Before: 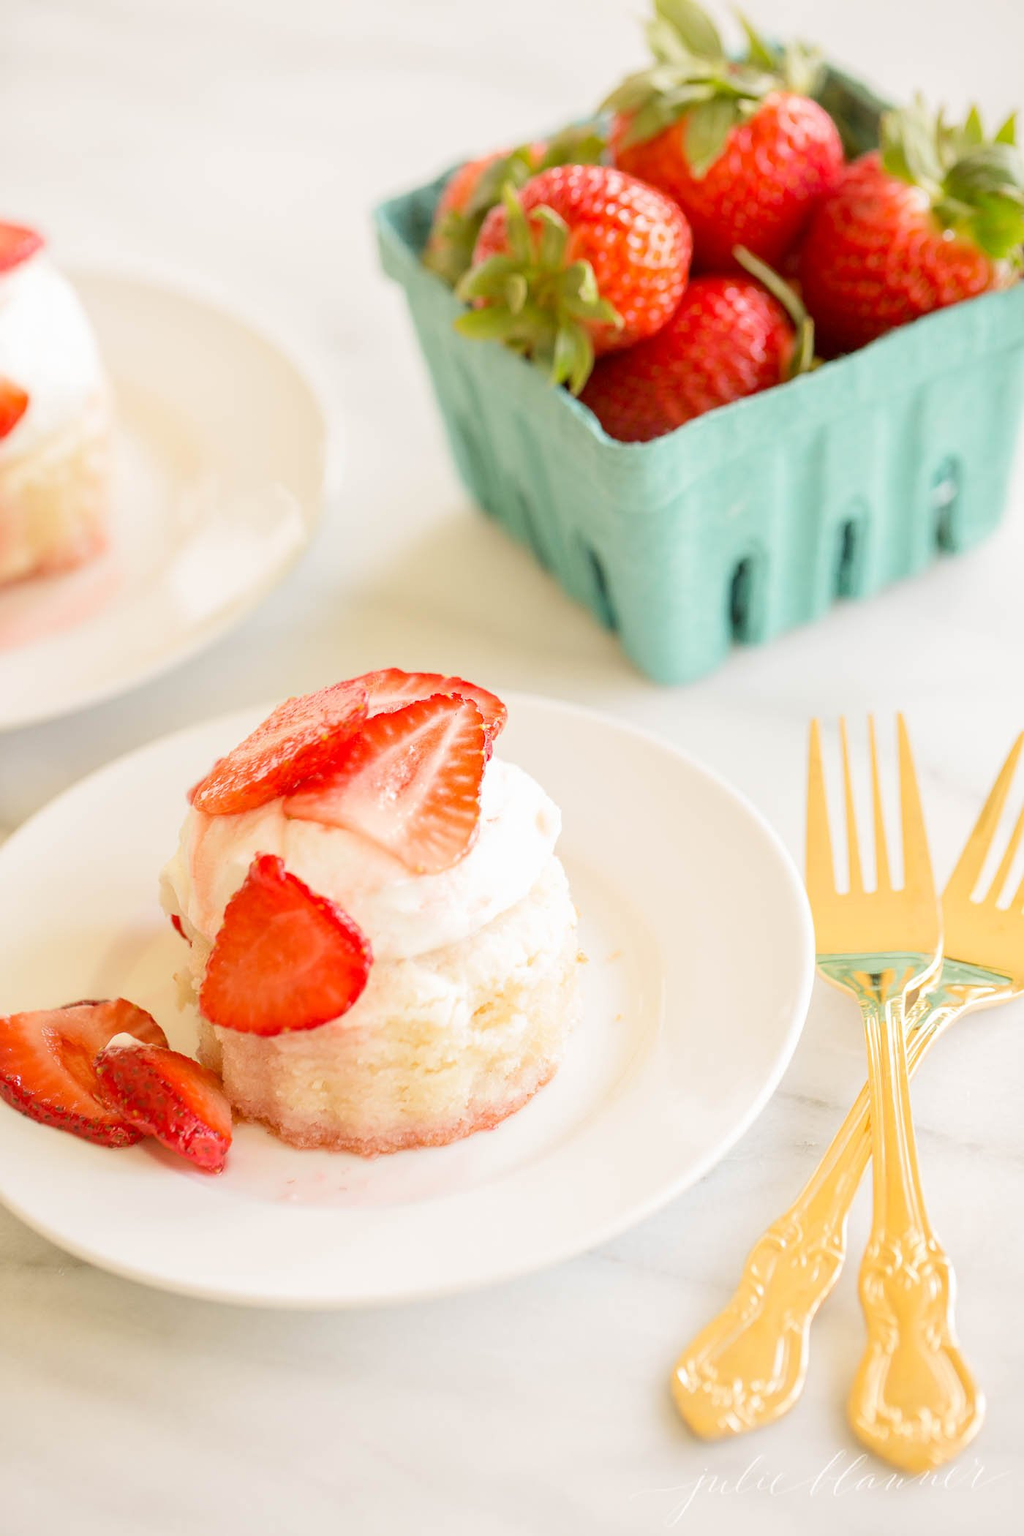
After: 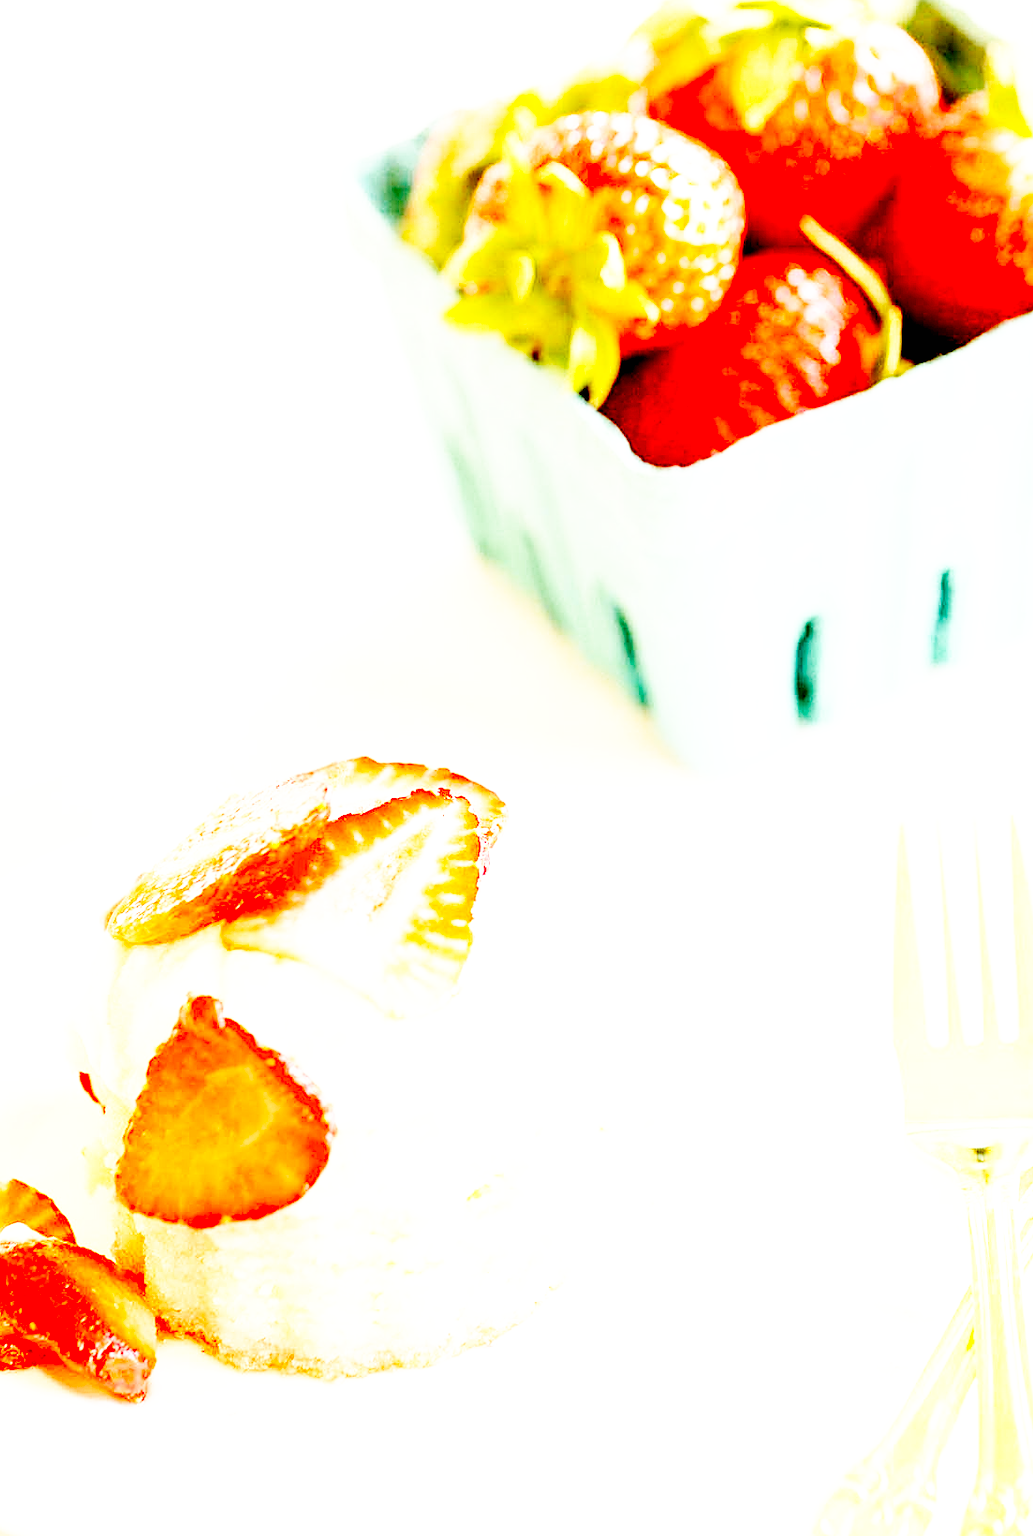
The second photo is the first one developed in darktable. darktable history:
exposure: black level correction 0.034, exposure 0.903 EV, compensate highlight preservation false
crop and rotate: left 10.742%, top 5.103%, right 10.356%, bottom 16.755%
sharpen: amount 0.485
base curve: curves: ch0 [(0, 0) (0.007, 0.004) (0.027, 0.03) (0.046, 0.07) (0.207, 0.54) (0.442, 0.872) (0.673, 0.972) (1, 1)], preserve colors none
